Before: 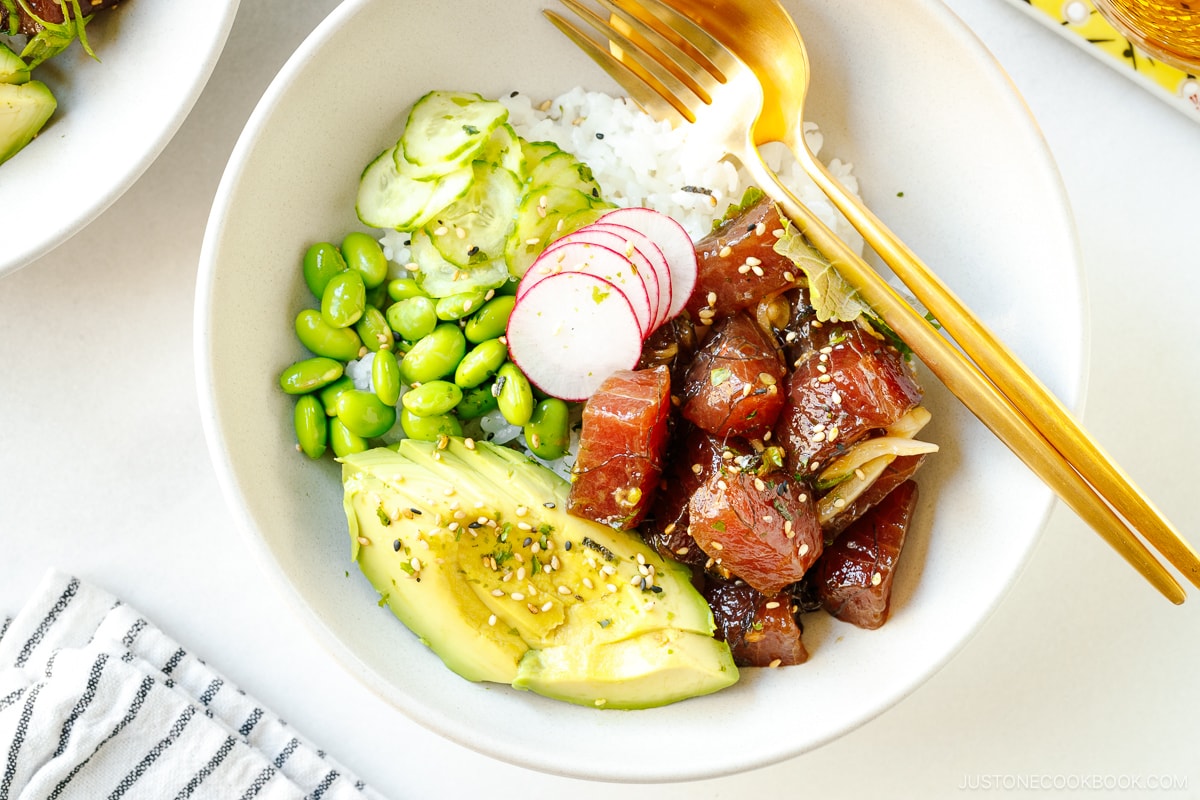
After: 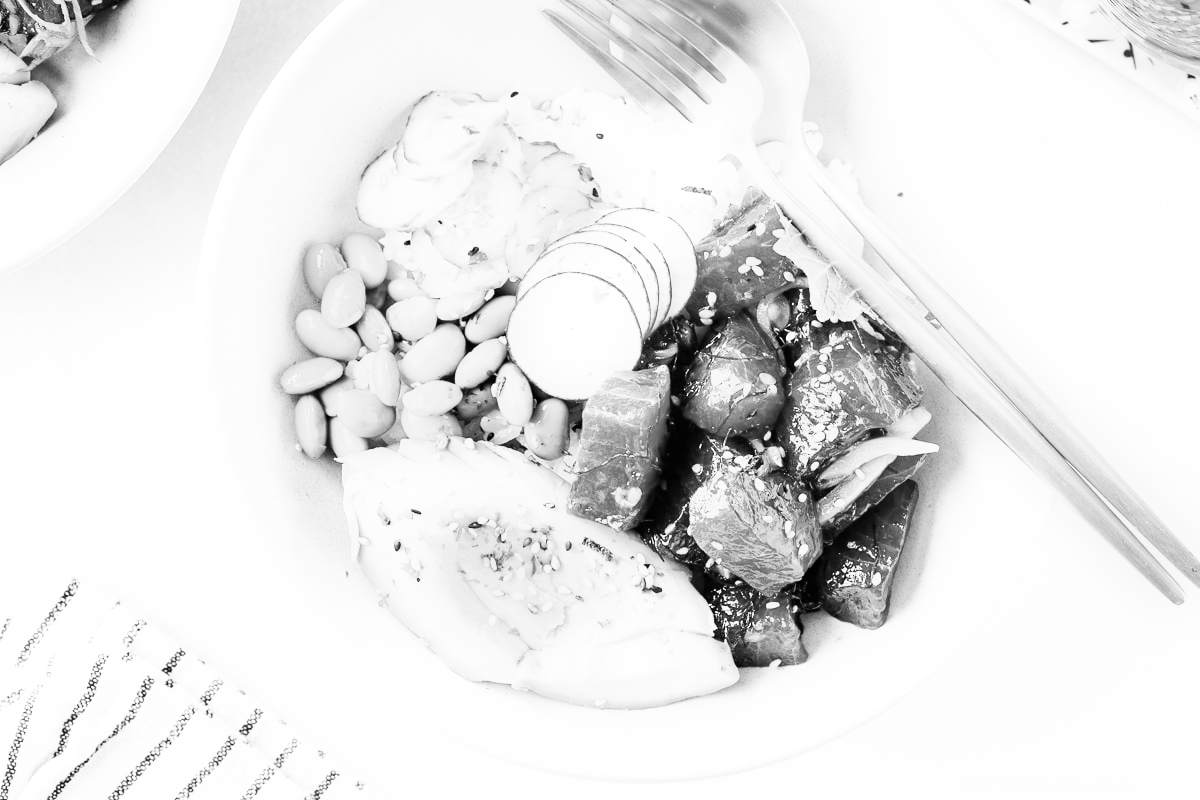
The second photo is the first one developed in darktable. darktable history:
monochrome: on, module defaults
base curve: curves: ch0 [(0, 0) (0.007, 0.004) (0.027, 0.03) (0.046, 0.07) (0.207, 0.54) (0.442, 0.872) (0.673, 0.972) (1, 1)], preserve colors none
